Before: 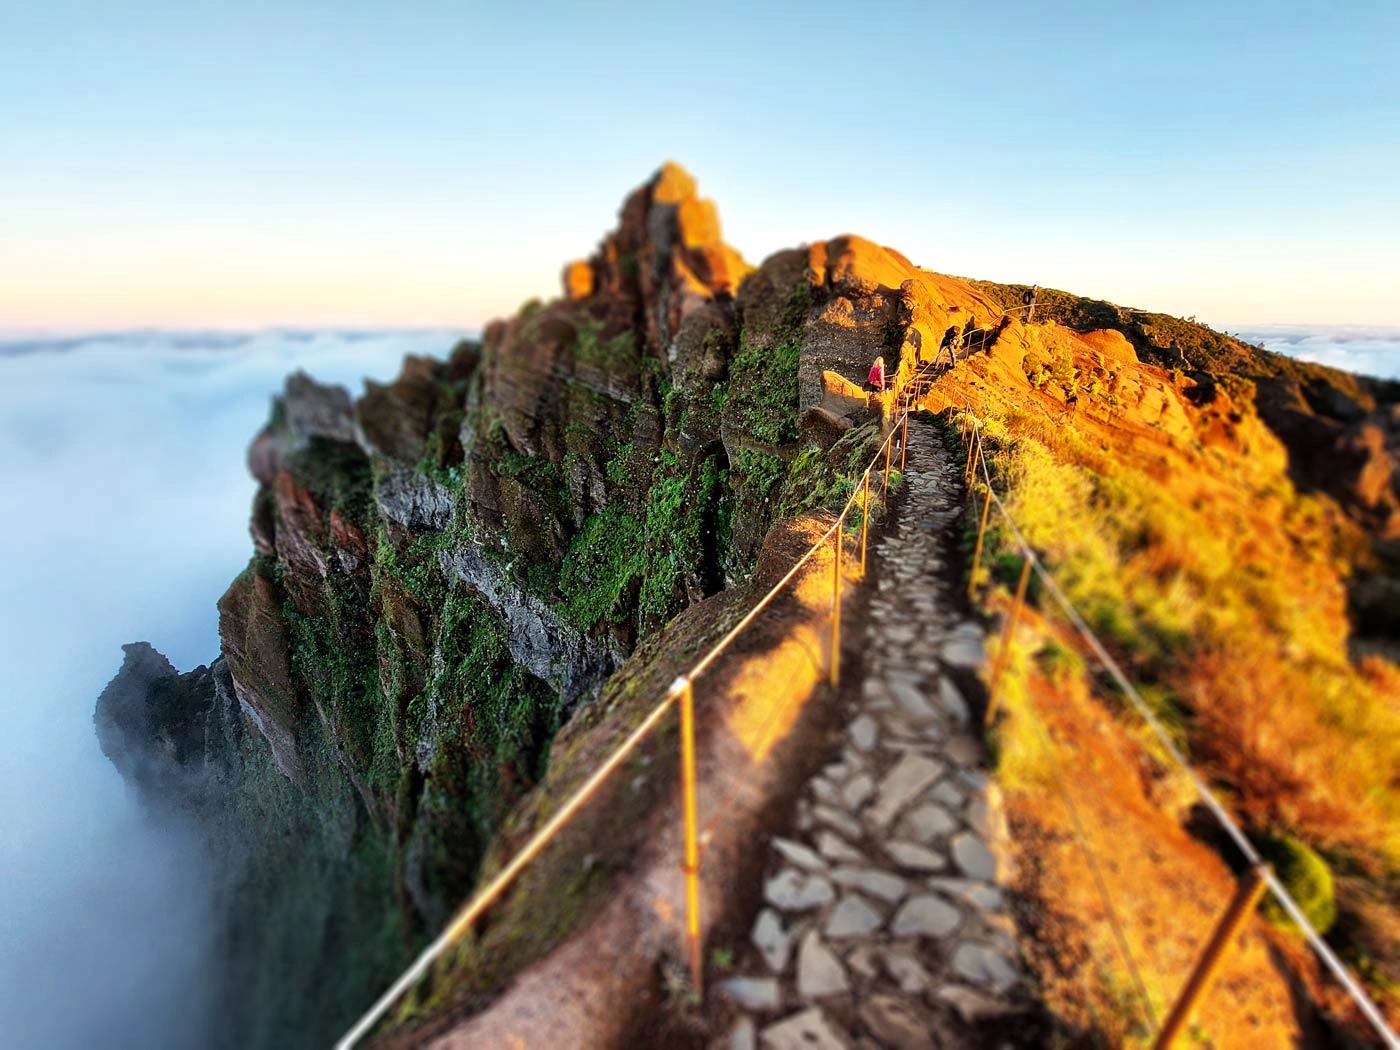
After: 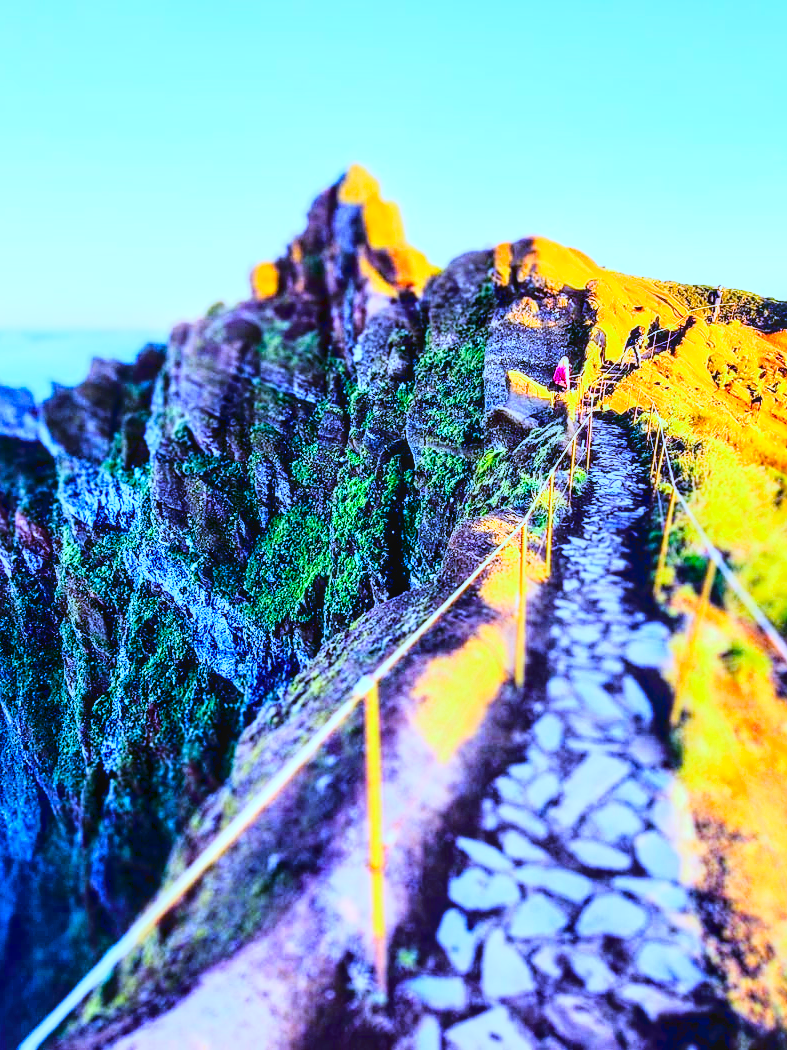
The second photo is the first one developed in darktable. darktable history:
color balance rgb: shadows lift › luminance -28.76%, shadows lift › chroma 15%, shadows lift › hue 270°, power › chroma 1%, power › hue 255°, highlights gain › luminance 7.14%, highlights gain › chroma 2%, highlights gain › hue 90°, global offset › luminance -0.29%, global offset › hue 260°, perceptual saturation grading › global saturation 20%, perceptual saturation grading › highlights -13.92%, perceptual saturation grading › shadows 50%
exposure: black level correction -0.001, exposure 0.9 EV, compensate exposure bias true, compensate highlight preservation false
tone curve: curves: ch0 [(0, 0.026) (0.155, 0.133) (0.272, 0.34) (0.434, 0.625) (0.676, 0.871) (0.994, 0.955)], color space Lab, linked channels, preserve colors none
white balance: red 0.766, blue 1.537
crop and rotate: left 22.516%, right 21.234%
local contrast: on, module defaults
